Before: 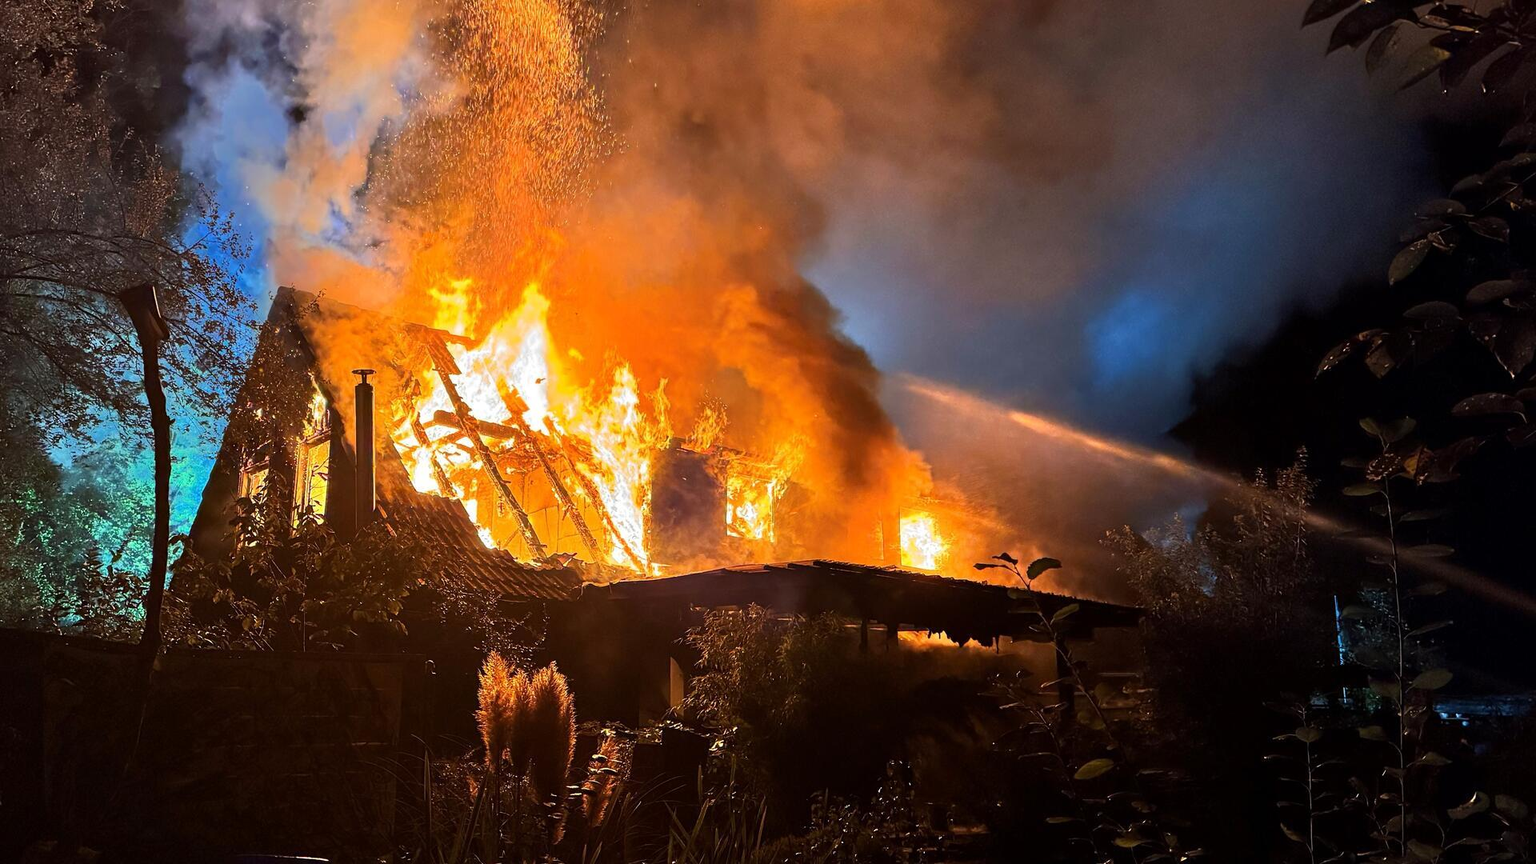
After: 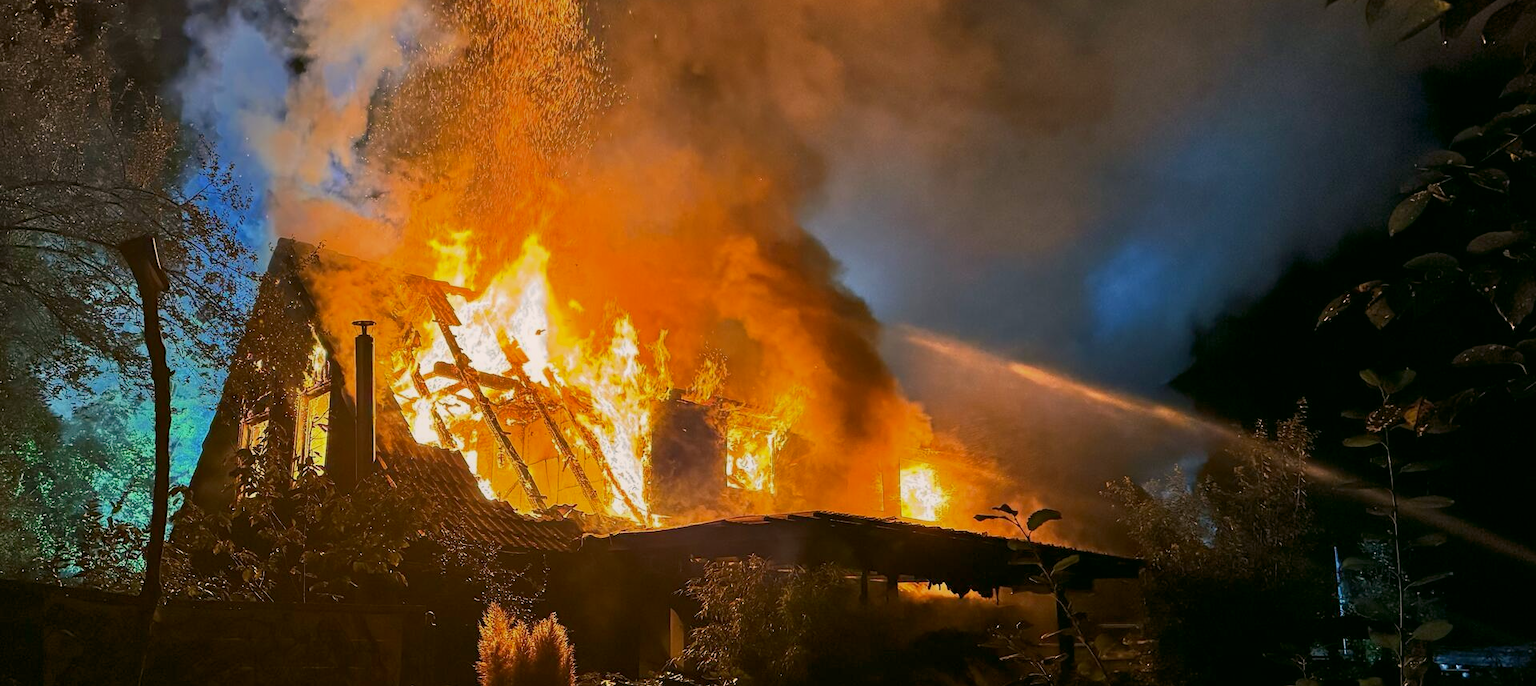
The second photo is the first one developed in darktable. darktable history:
color correction: highlights a* 4.58, highlights b* 4.97, shadows a* -7.13, shadows b* 4.97
tone equalizer: -8 EV 0.222 EV, -7 EV 0.445 EV, -6 EV 0.389 EV, -5 EV 0.228 EV, -3 EV -0.254 EV, -2 EV -0.43 EV, -1 EV -0.416 EV, +0 EV -0.242 EV, mask exposure compensation -0.492 EV
crop and rotate: top 5.665%, bottom 14.81%
